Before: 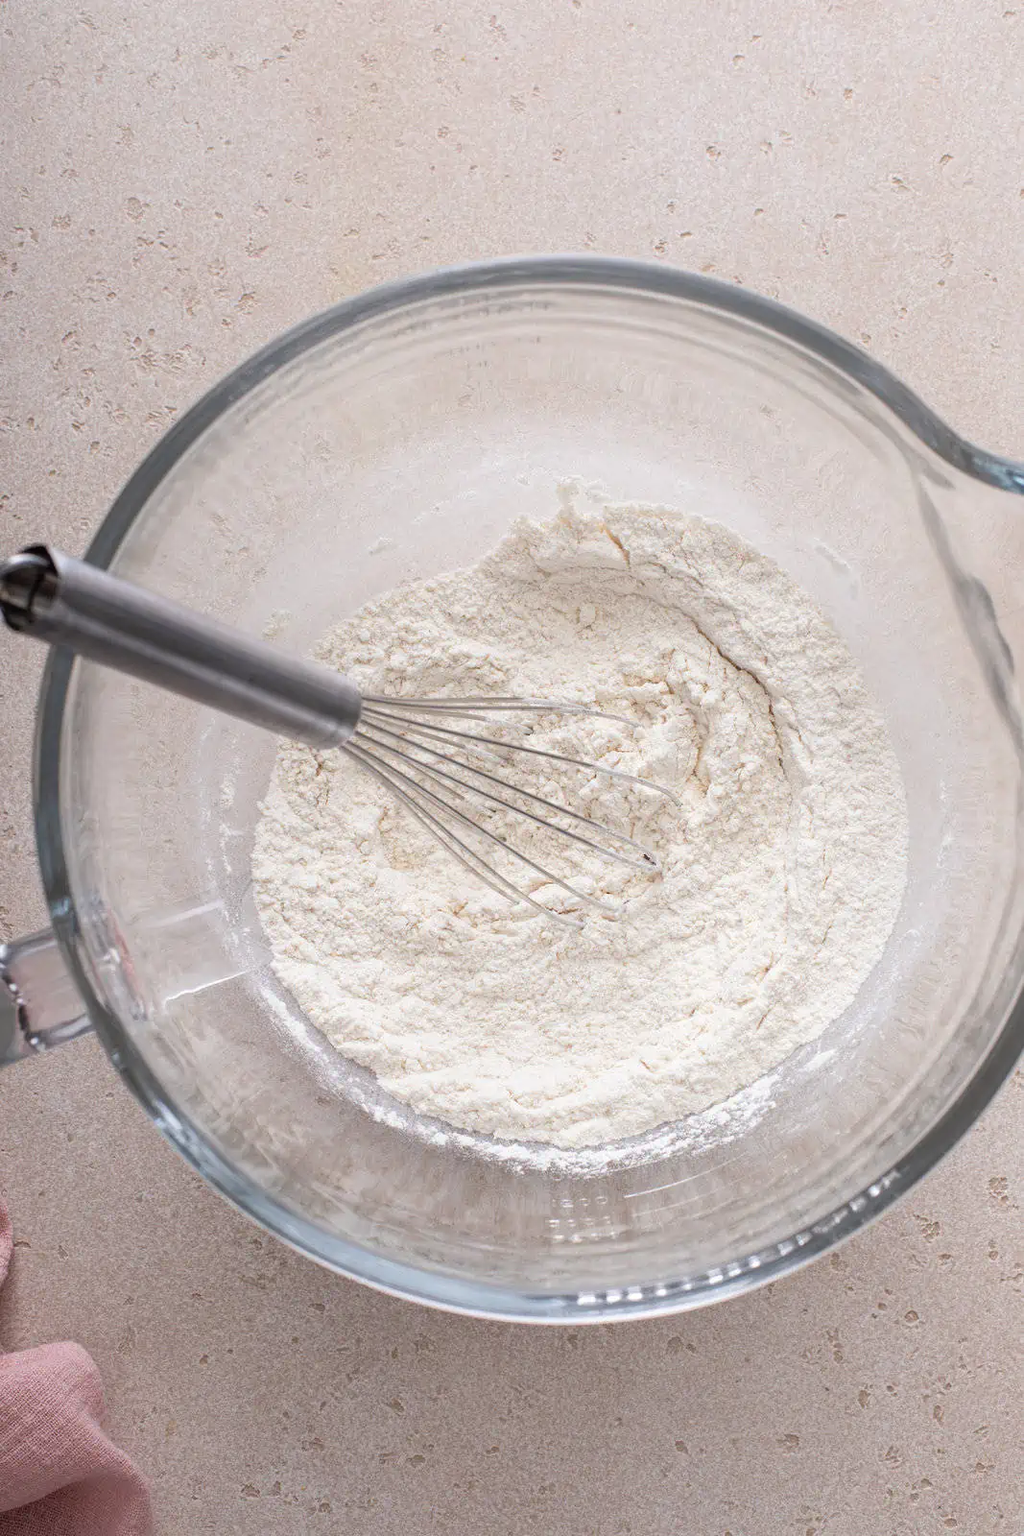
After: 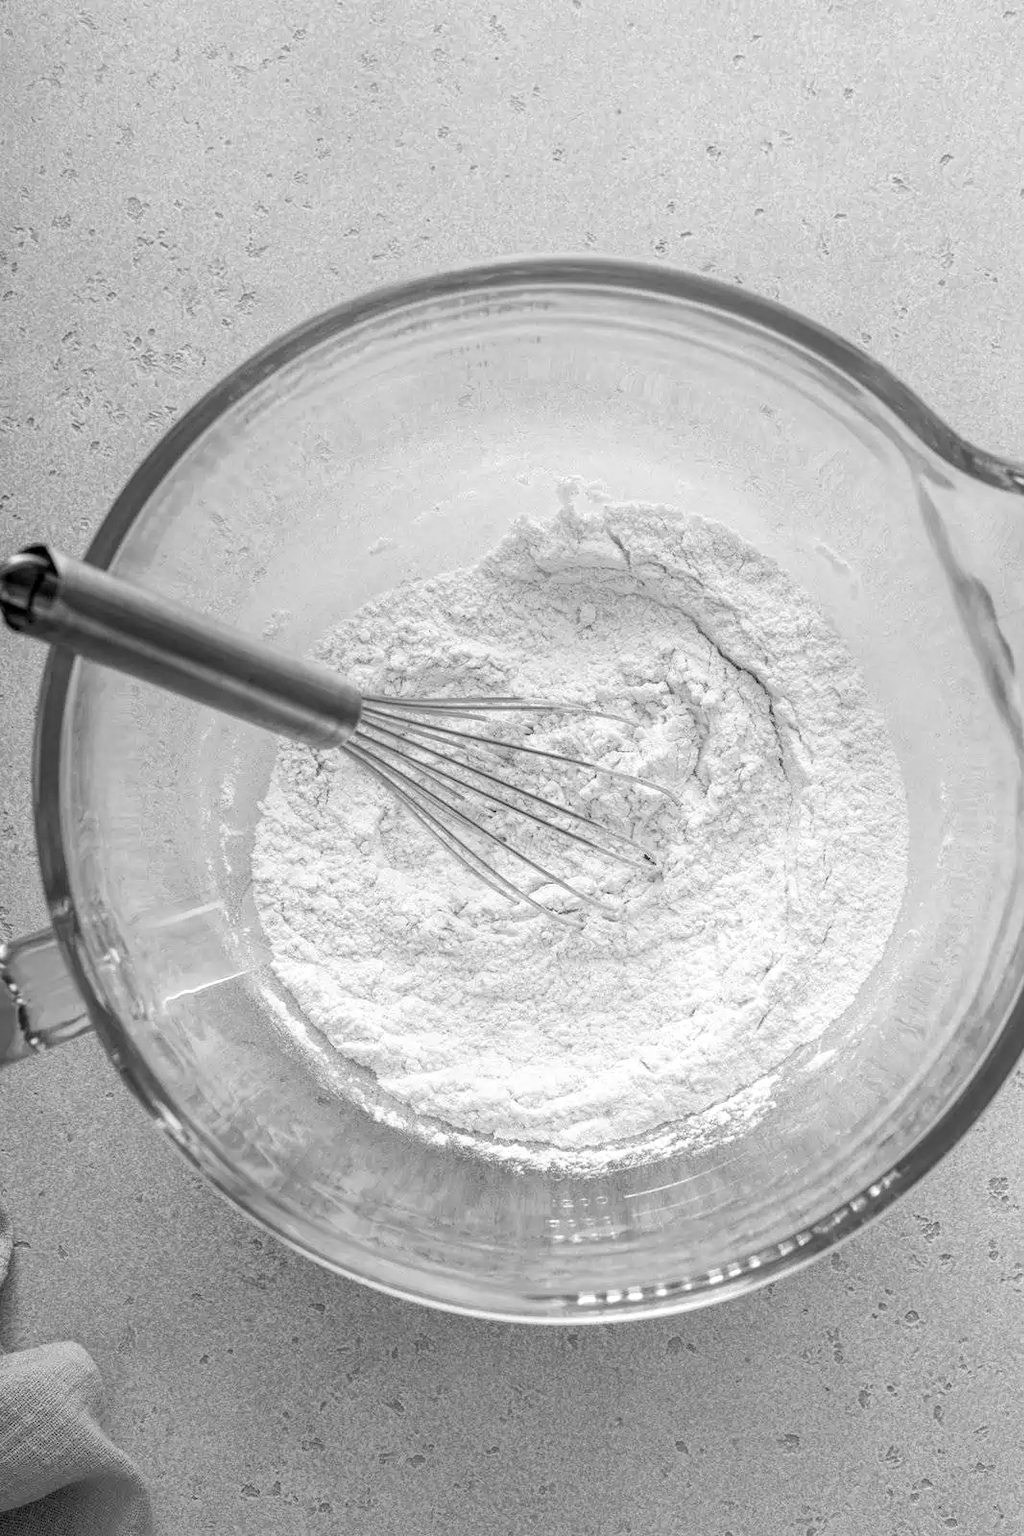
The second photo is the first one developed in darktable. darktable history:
monochrome: size 3.1
local contrast: on, module defaults
